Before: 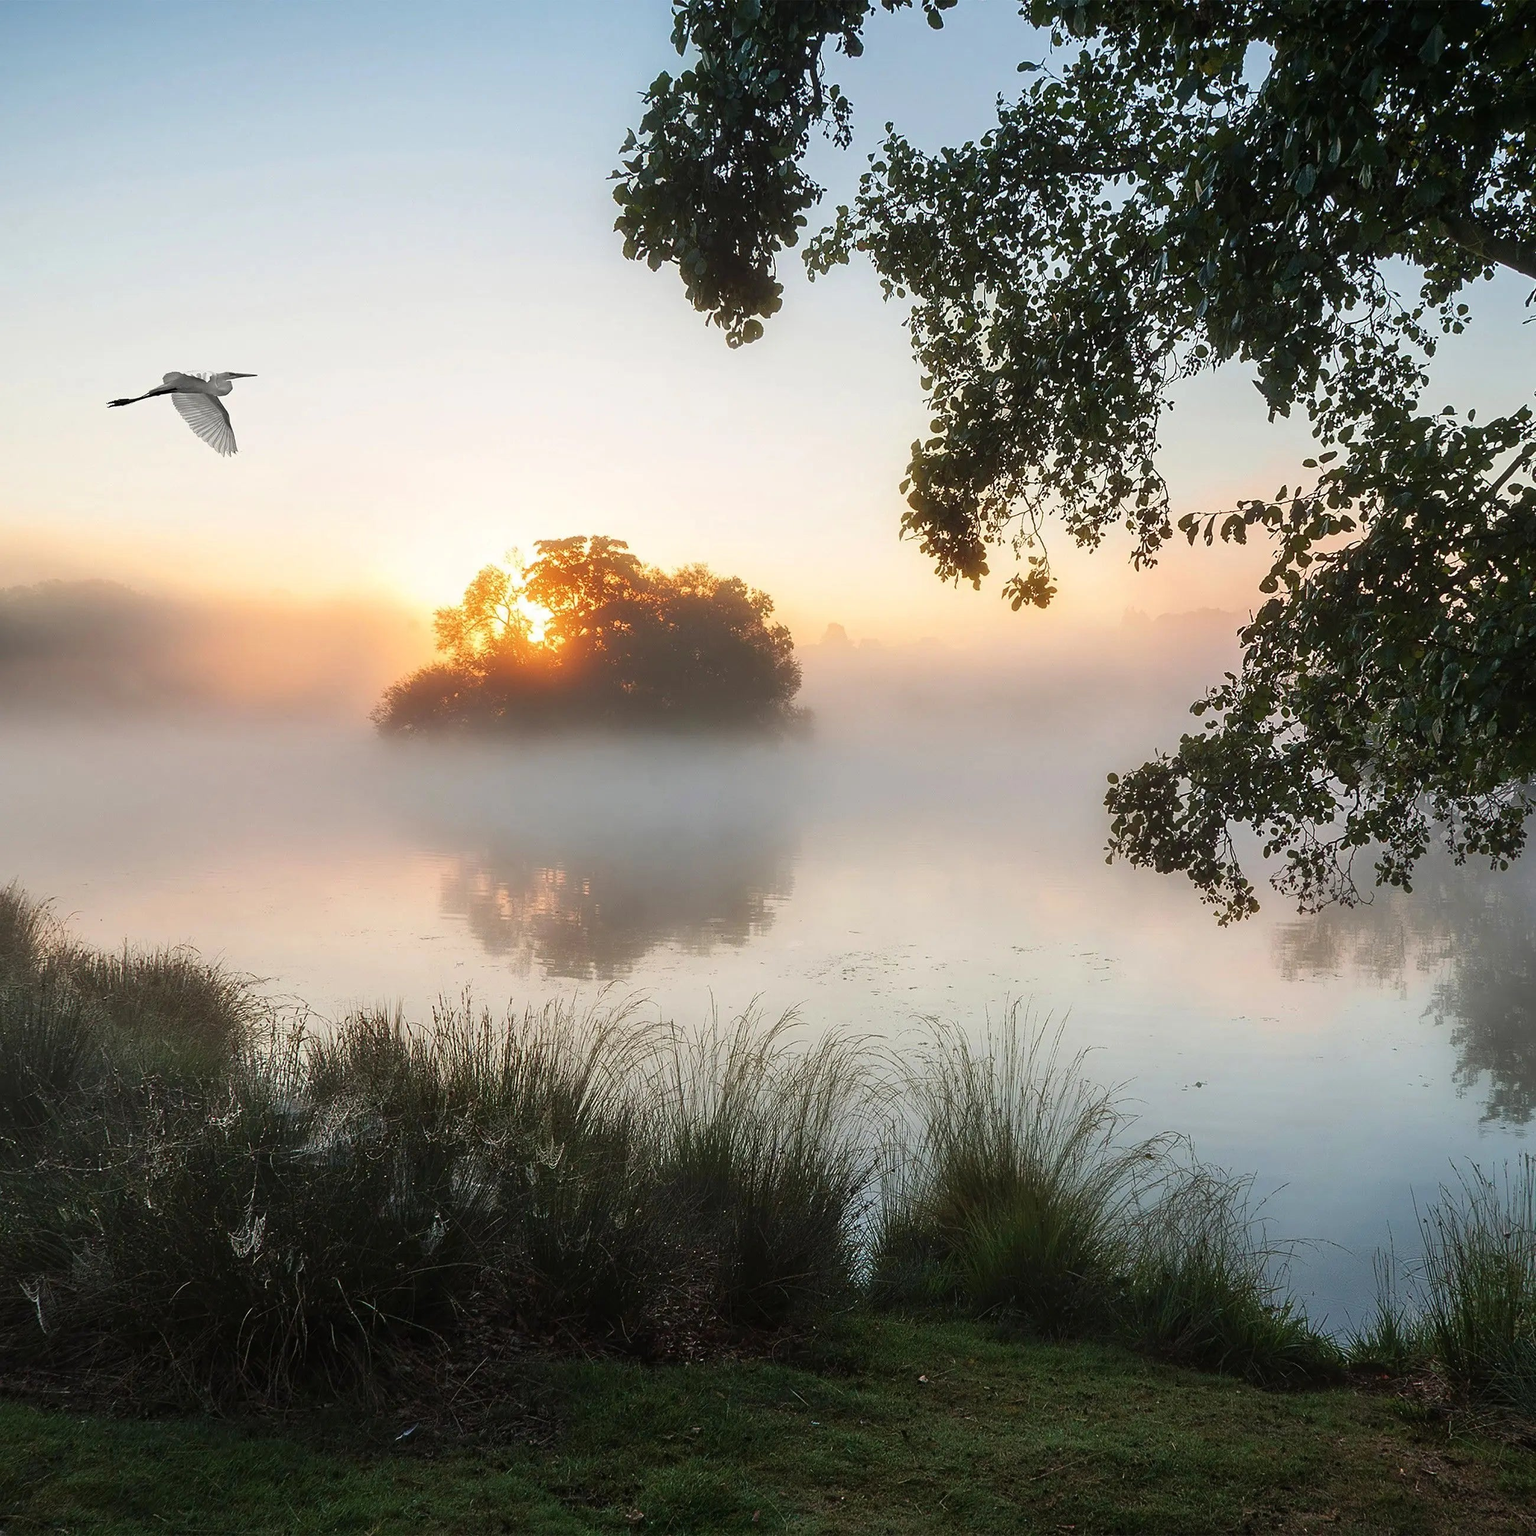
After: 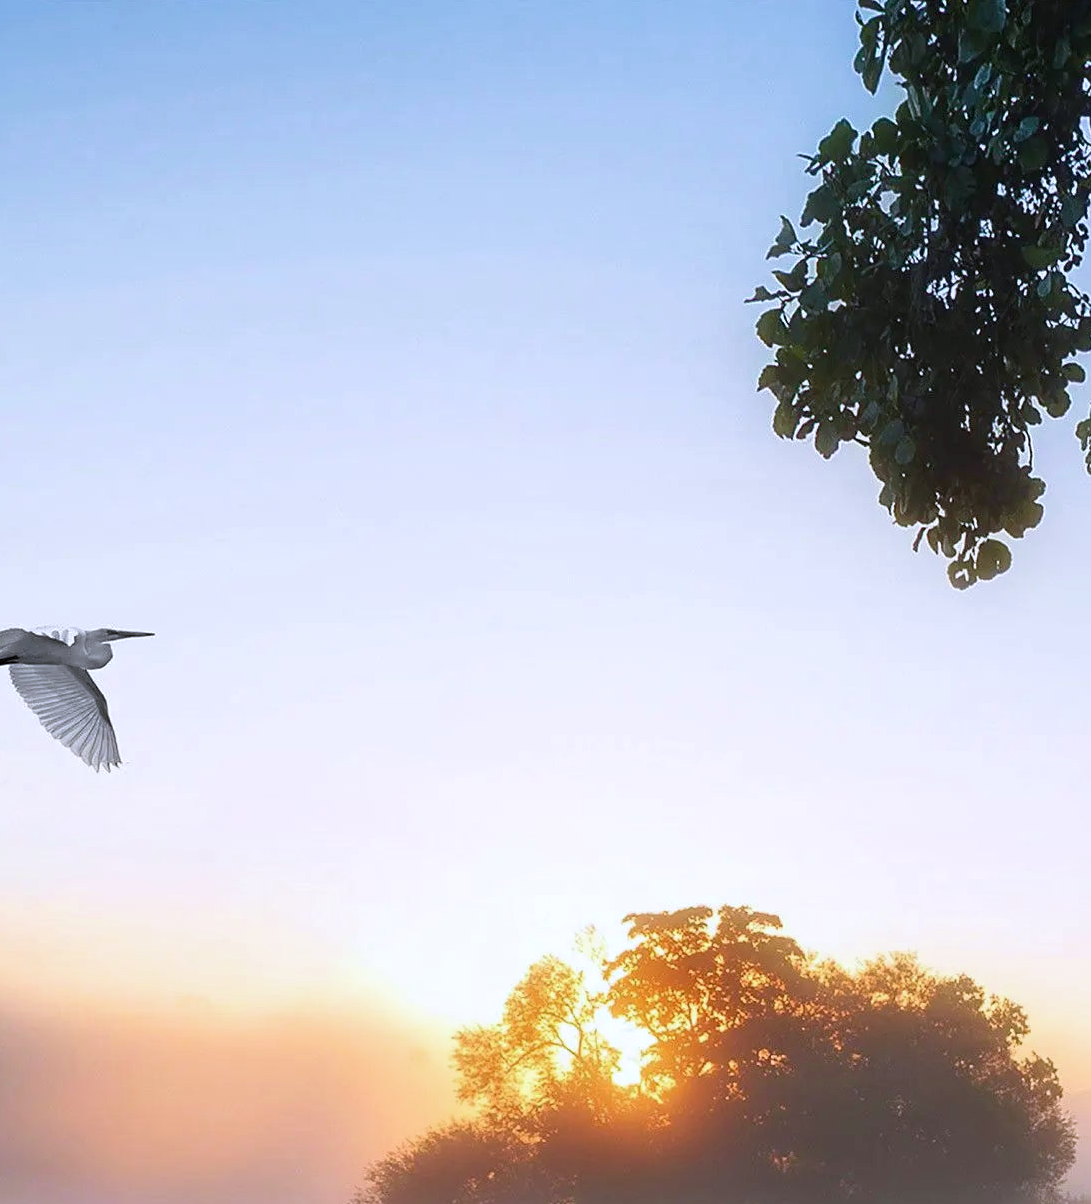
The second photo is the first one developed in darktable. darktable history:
crop and rotate: left 10.817%, top 0.062%, right 47.194%, bottom 53.626%
velvia: on, module defaults
white balance: red 0.967, blue 1.119, emerald 0.756
